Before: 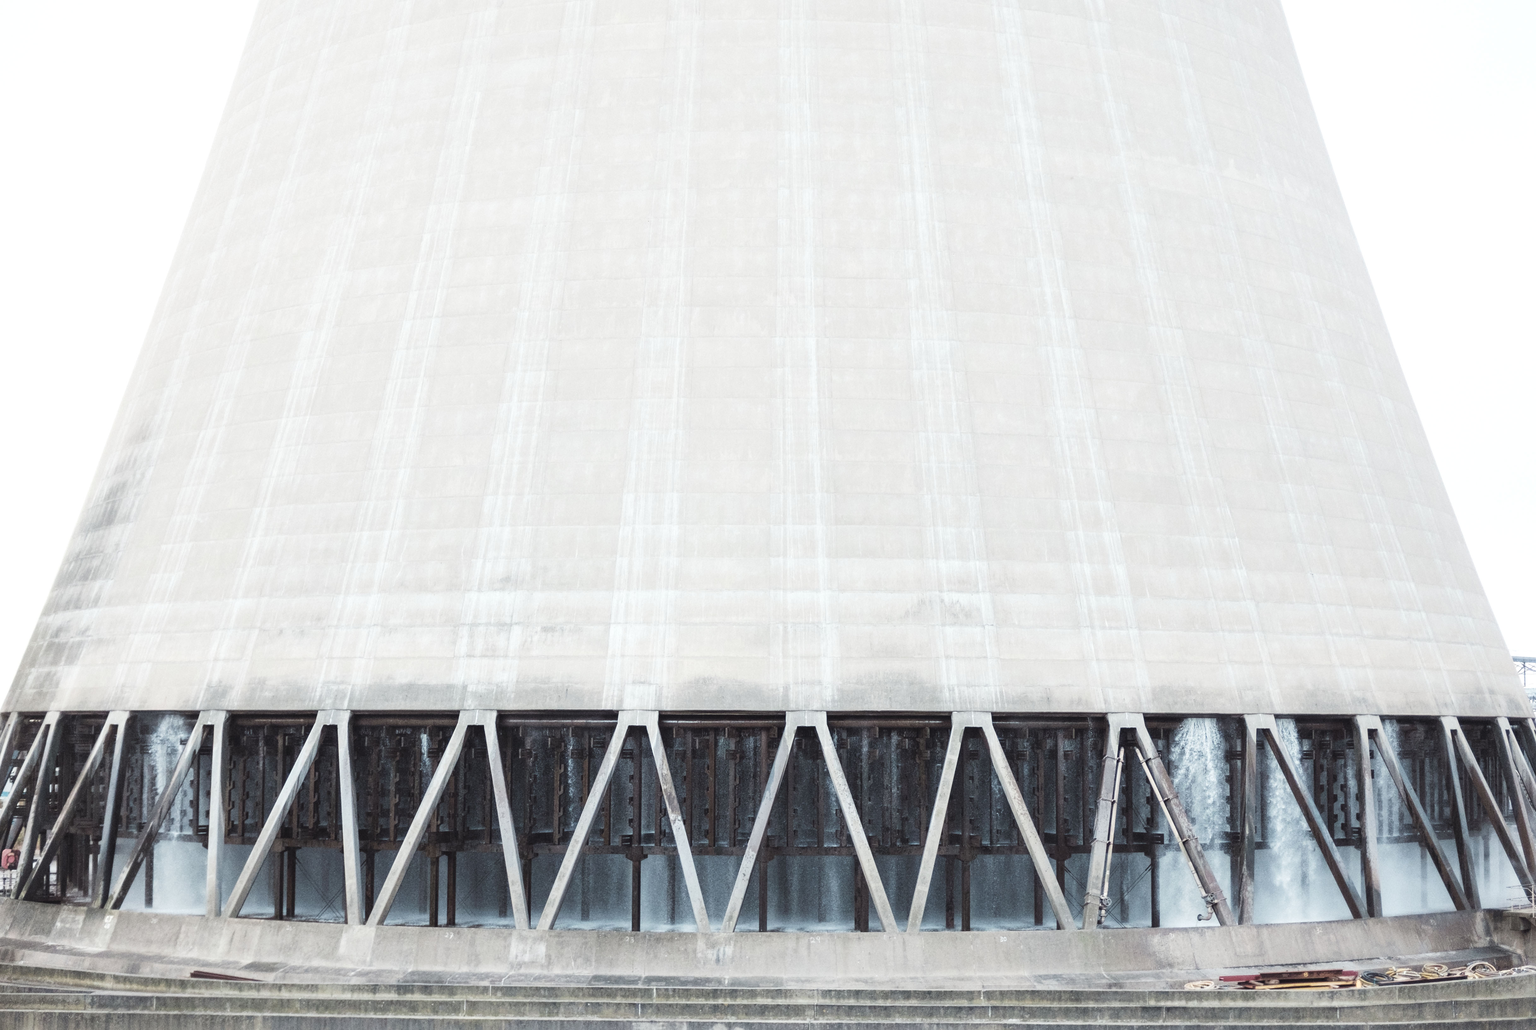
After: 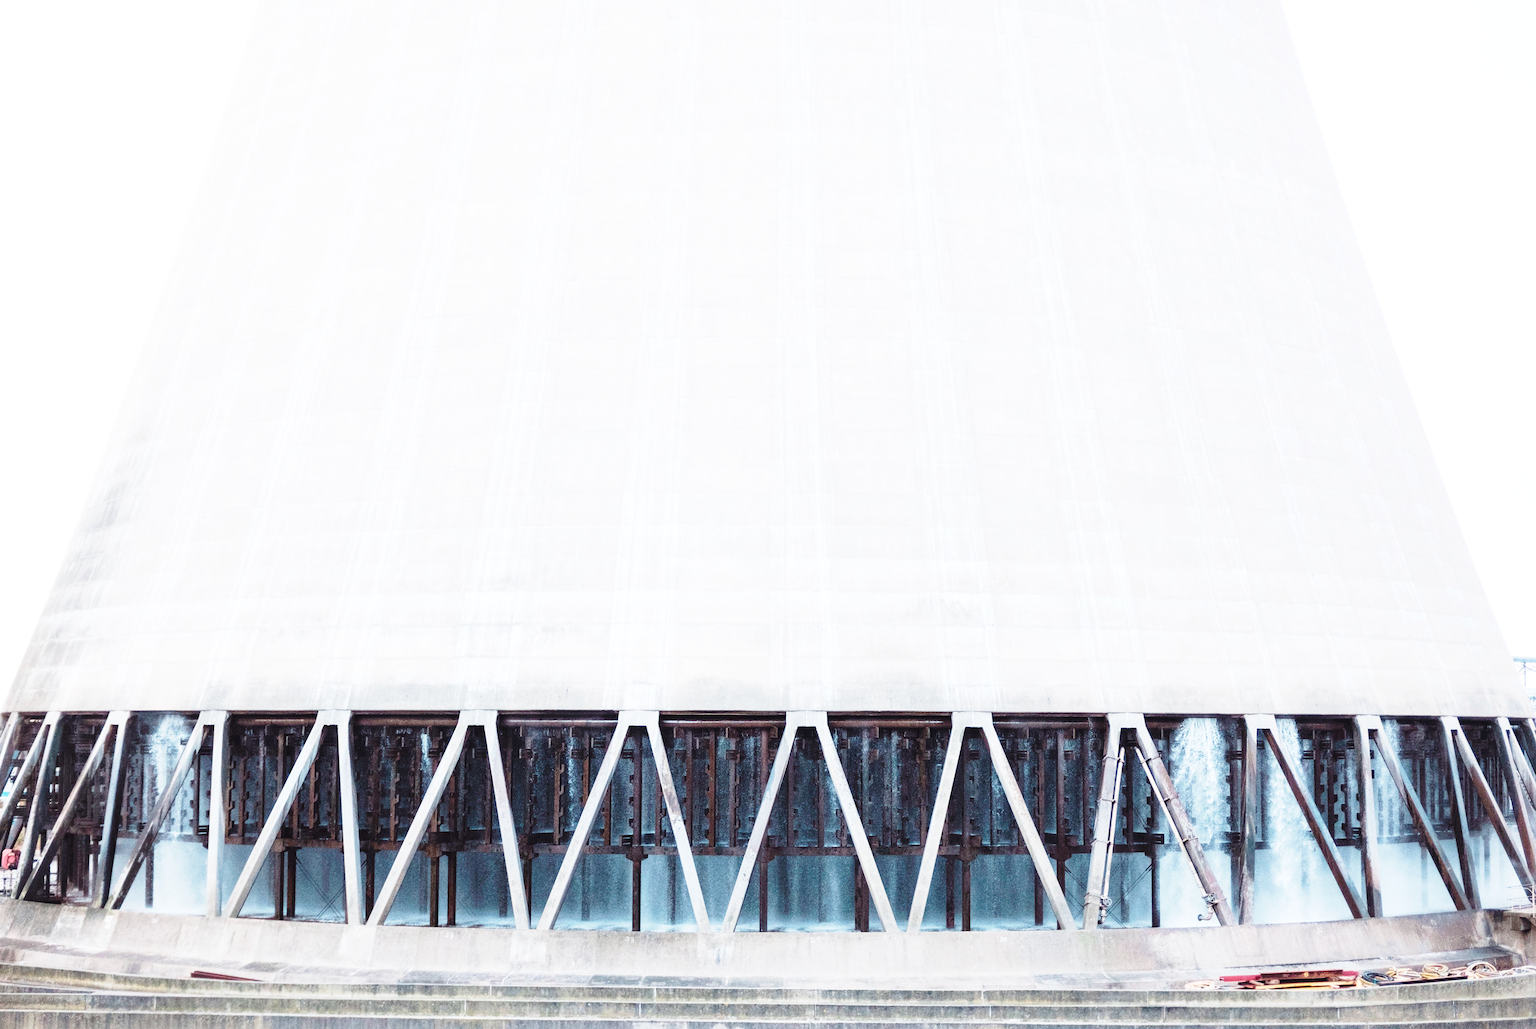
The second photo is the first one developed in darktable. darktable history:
white balance: red 1.004, blue 1.024
base curve: curves: ch0 [(0, 0) (0.028, 0.03) (0.121, 0.232) (0.46, 0.748) (0.859, 0.968) (1, 1)], preserve colors none
color balance rgb: perceptual saturation grading › global saturation 20%, global vibrance 20%
